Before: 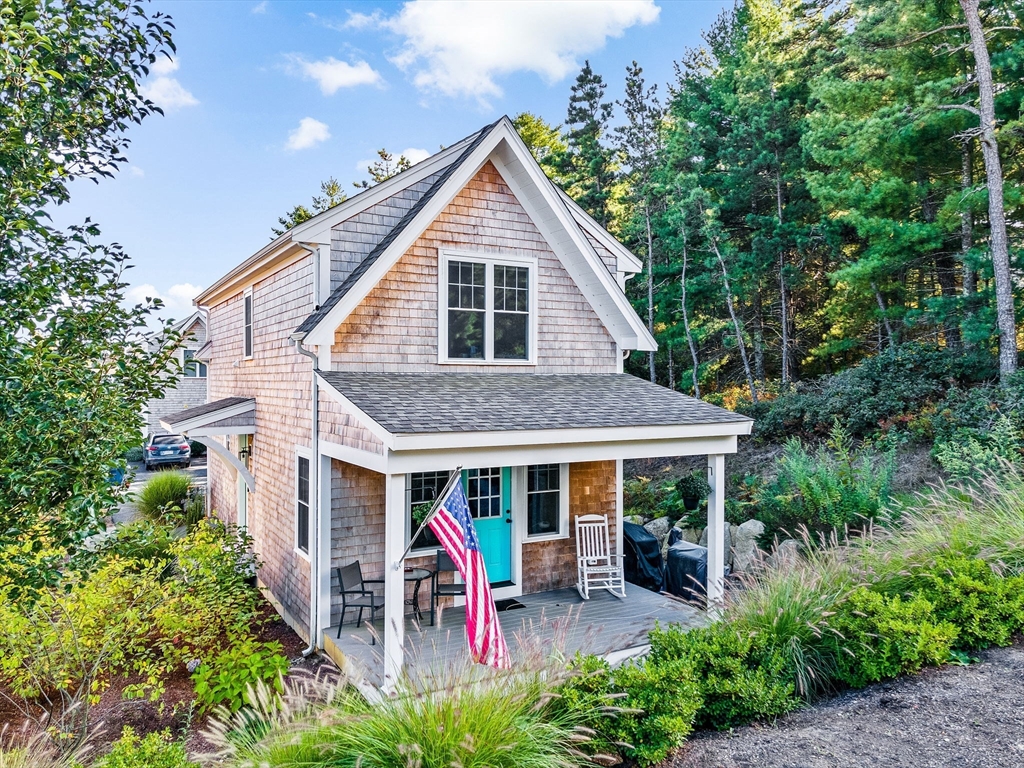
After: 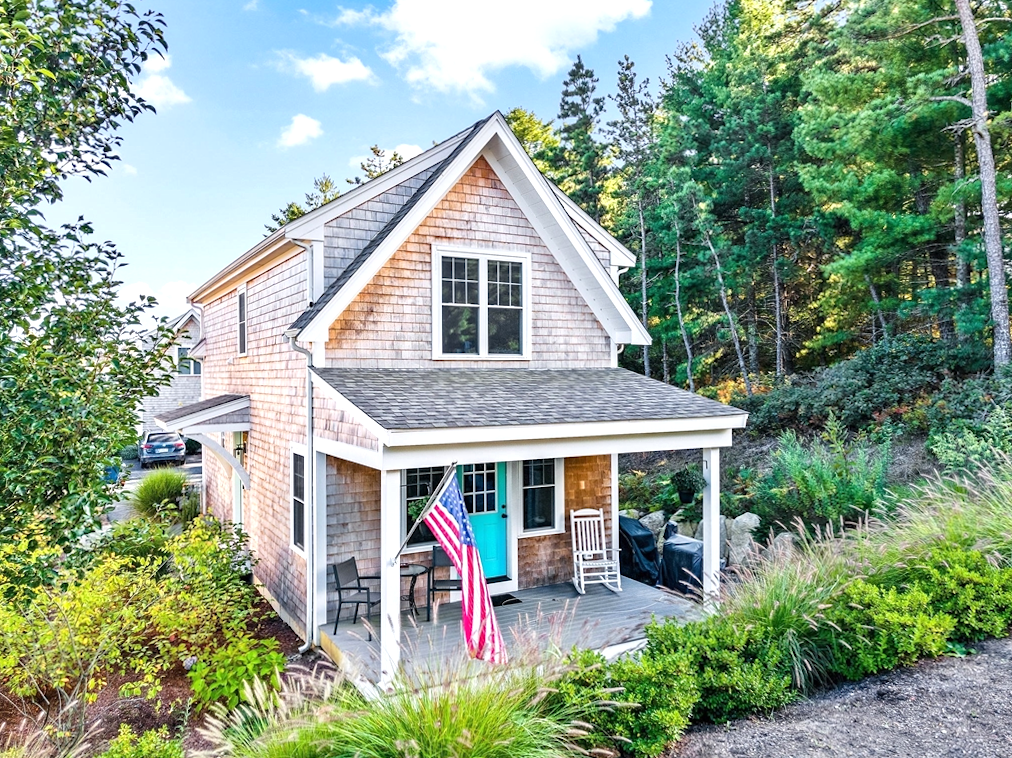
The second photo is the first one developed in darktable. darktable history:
exposure: exposure 0.376 EV, compensate highlight preservation false
rotate and perspective: rotation -0.45°, automatic cropping original format, crop left 0.008, crop right 0.992, crop top 0.012, crop bottom 0.988
